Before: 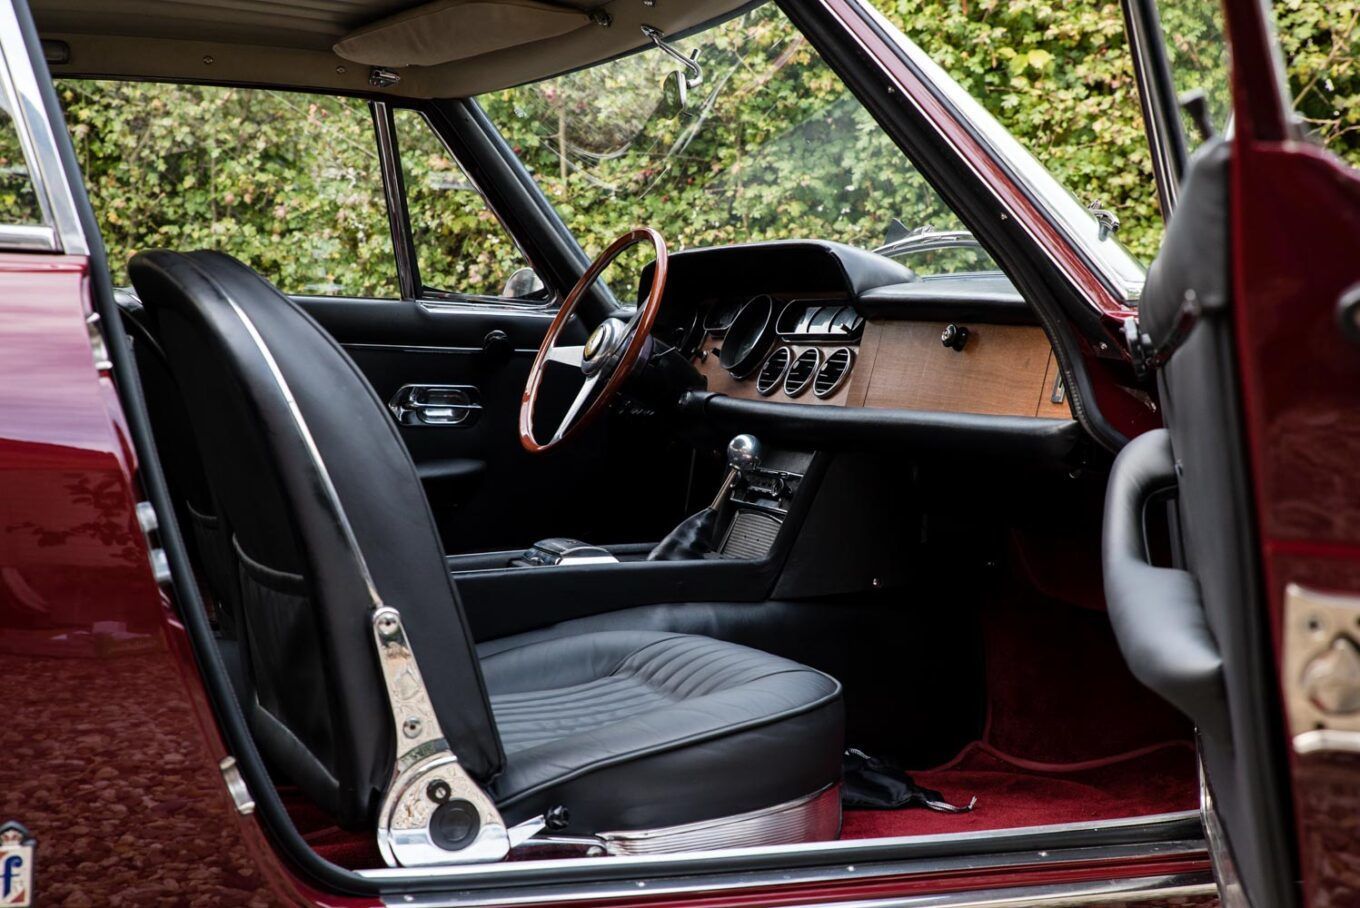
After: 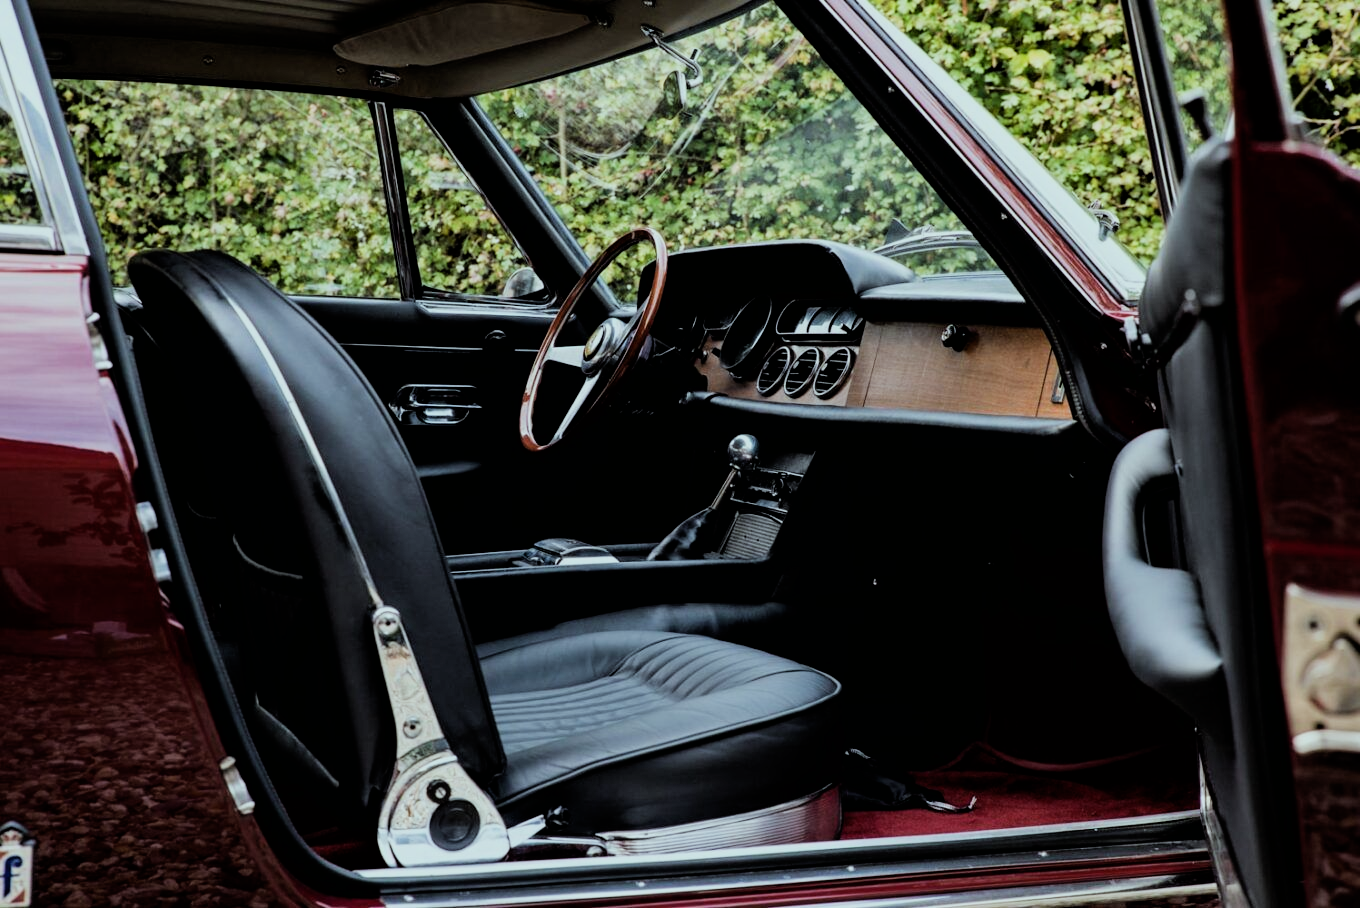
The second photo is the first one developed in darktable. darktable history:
color correction: highlights a* -6.69, highlights b* 0.49
filmic rgb: black relative exposure -5 EV, hardness 2.88, contrast 1.2, highlights saturation mix -30%
white balance: red 0.974, blue 1.044
